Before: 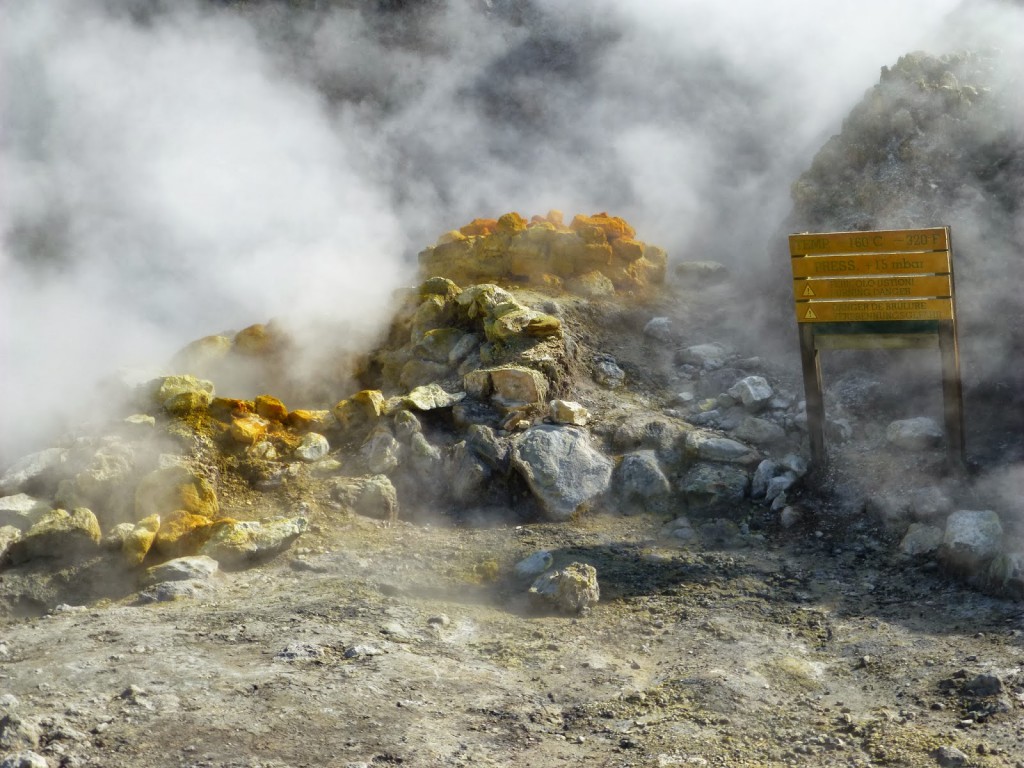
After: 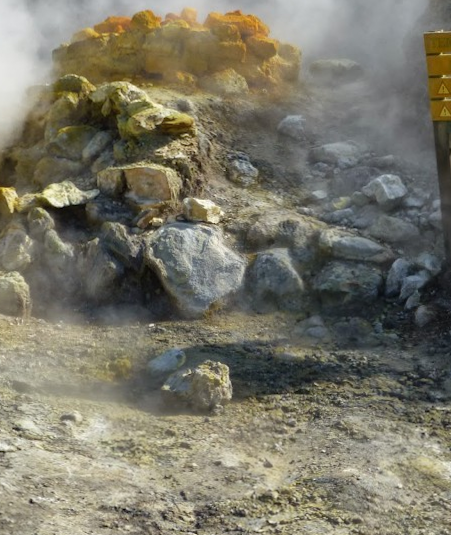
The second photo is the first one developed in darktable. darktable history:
tone equalizer: on, module defaults
crop: left 35.432%, top 26.233%, right 20.145%, bottom 3.432%
rotate and perspective: rotation 0.192°, lens shift (horizontal) -0.015, crop left 0.005, crop right 0.996, crop top 0.006, crop bottom 0.99
